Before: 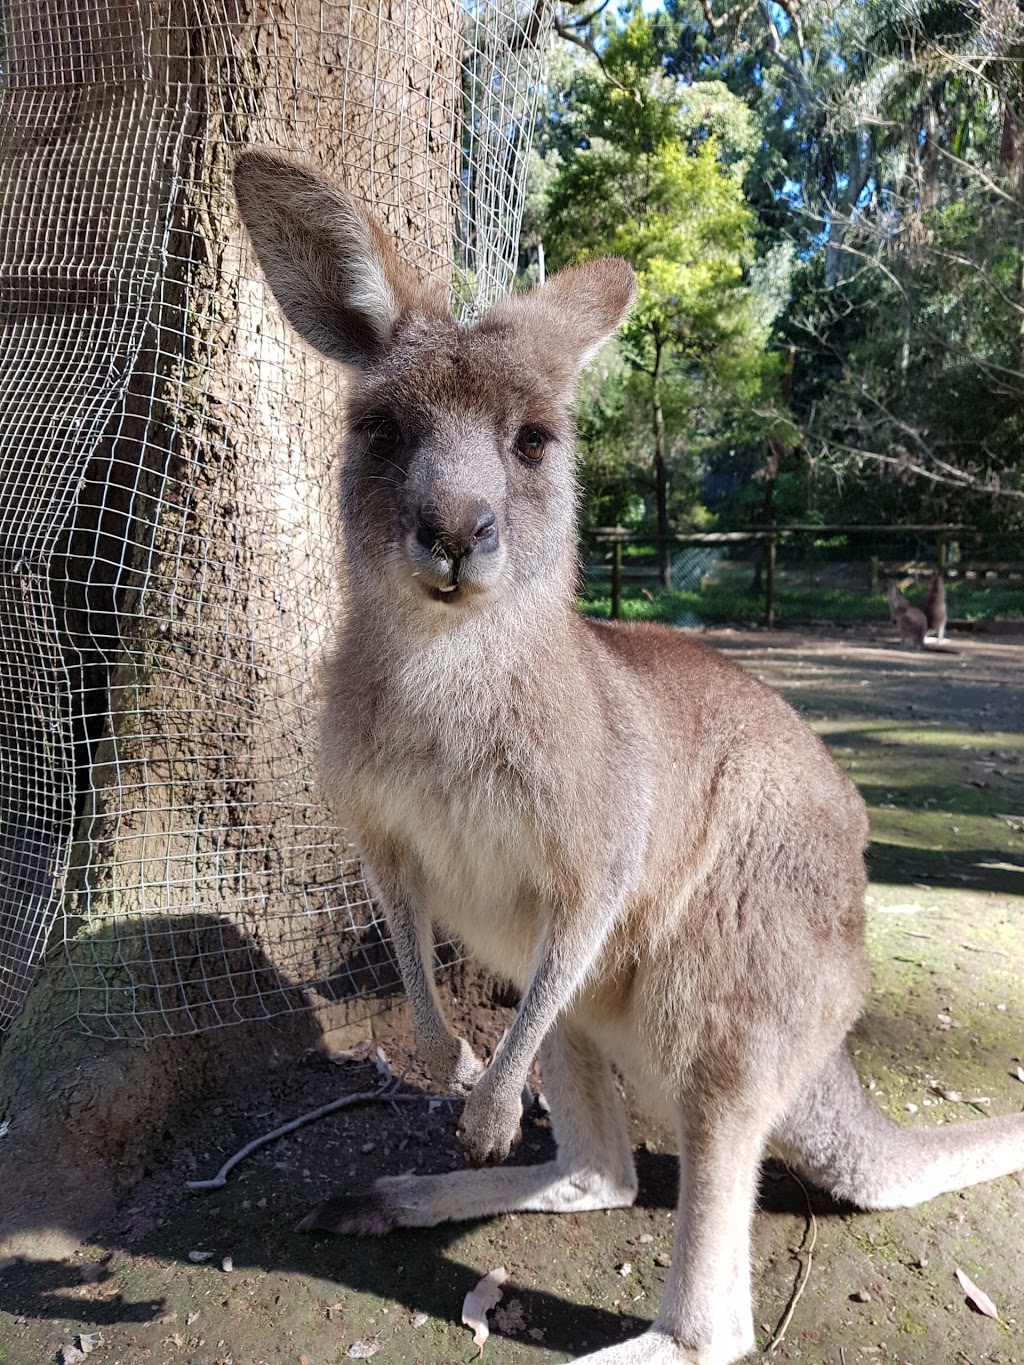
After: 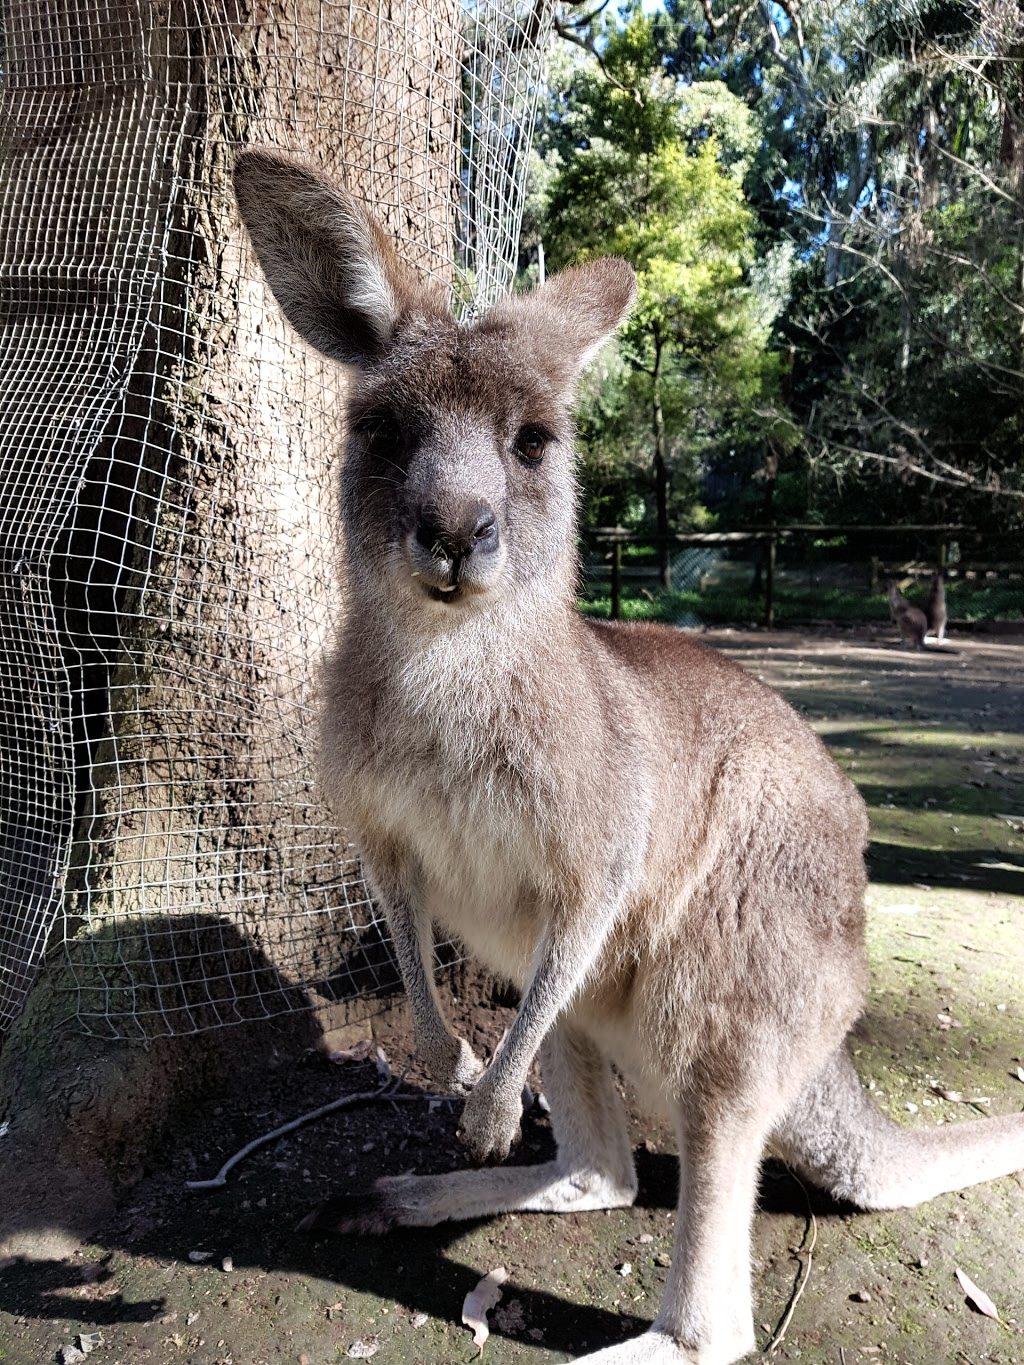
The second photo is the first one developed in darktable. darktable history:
exposure: exposure -0.179 EV, compensate highlight preservation false
filmic rgb: black relative exposure -9.11 EV, white relative exposure 2.3 EV, hardness 7.41
